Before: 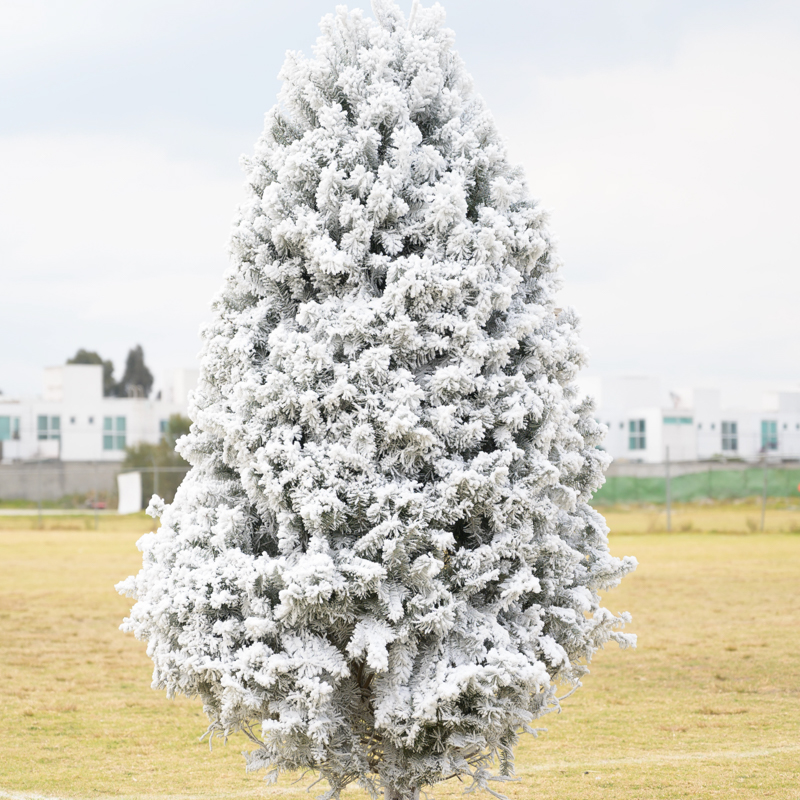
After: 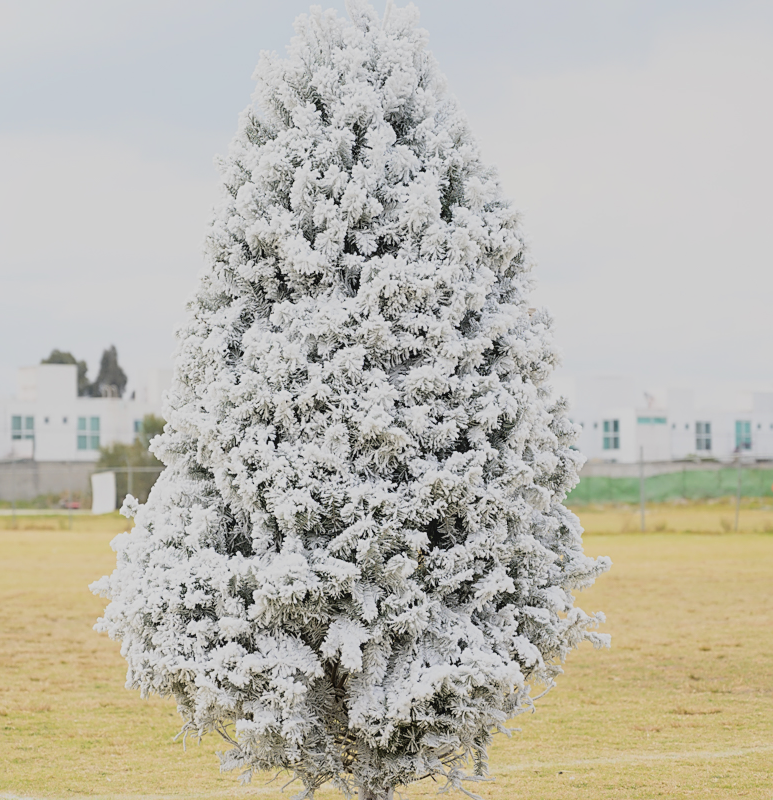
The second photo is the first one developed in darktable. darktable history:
crop and rotate: left 3.284%
local contrast: detail 109%
filmic rgb: black relative exposure -7.65 EV, white relative exposure 4.56 EV, hardness 3.61, color science v6 (2022)
sharpen: on, module defaults
